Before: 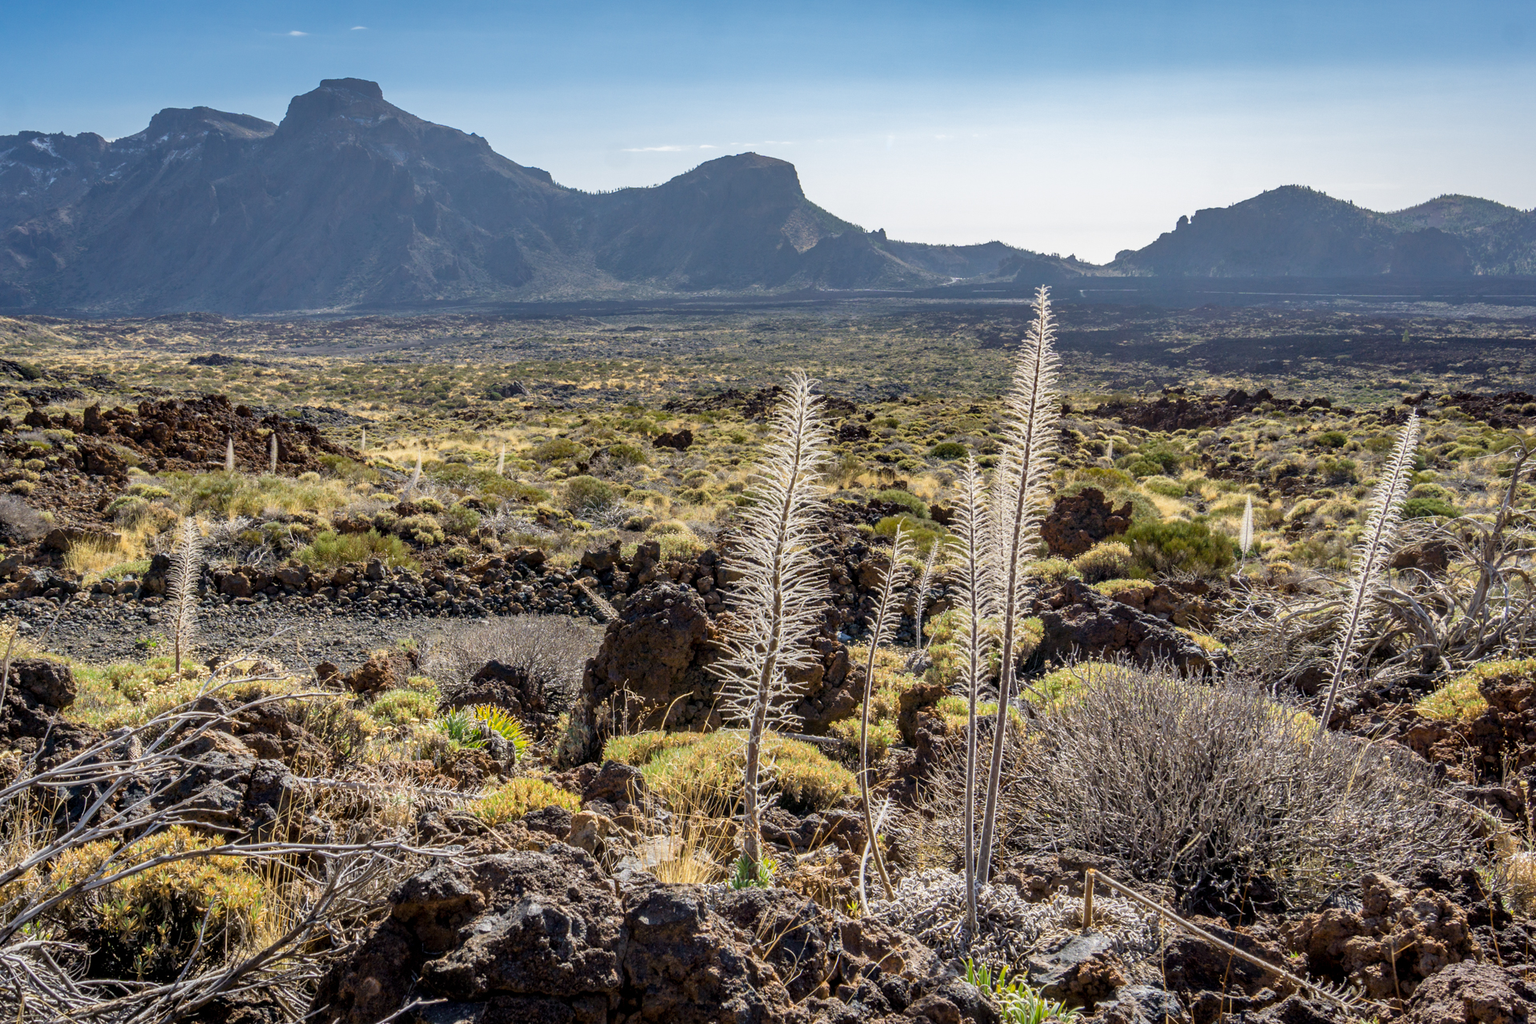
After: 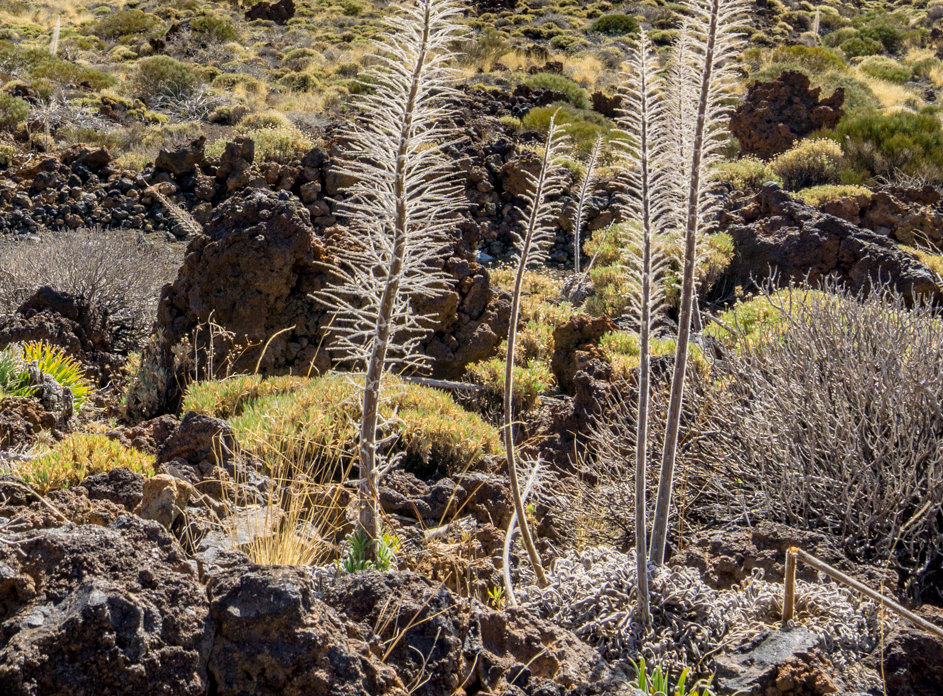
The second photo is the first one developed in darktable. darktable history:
crop: left 29.786%, top 42.12%, right 21.051%, bottom 3.484%
